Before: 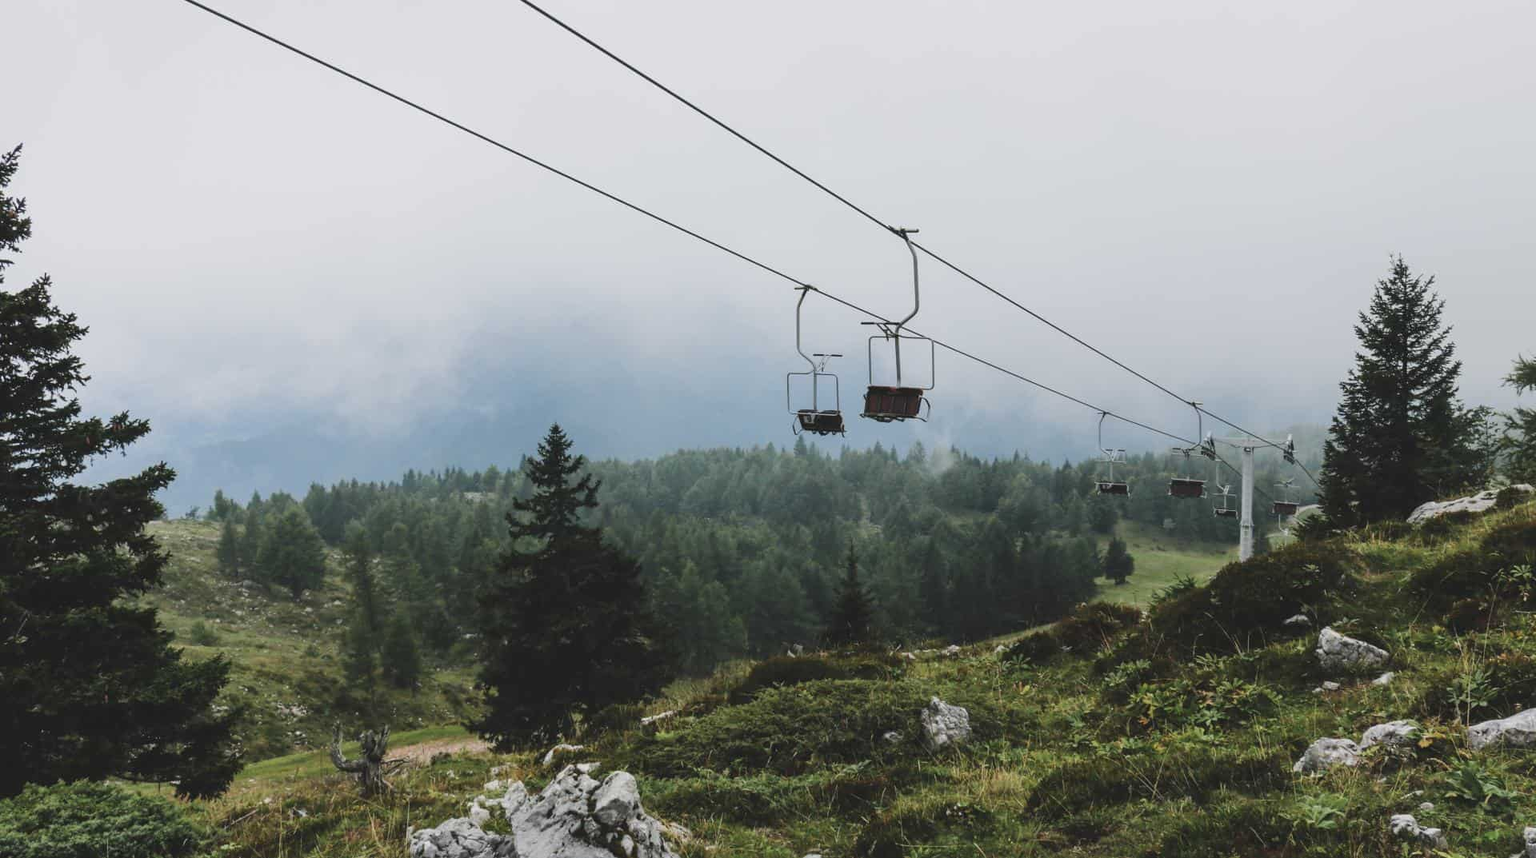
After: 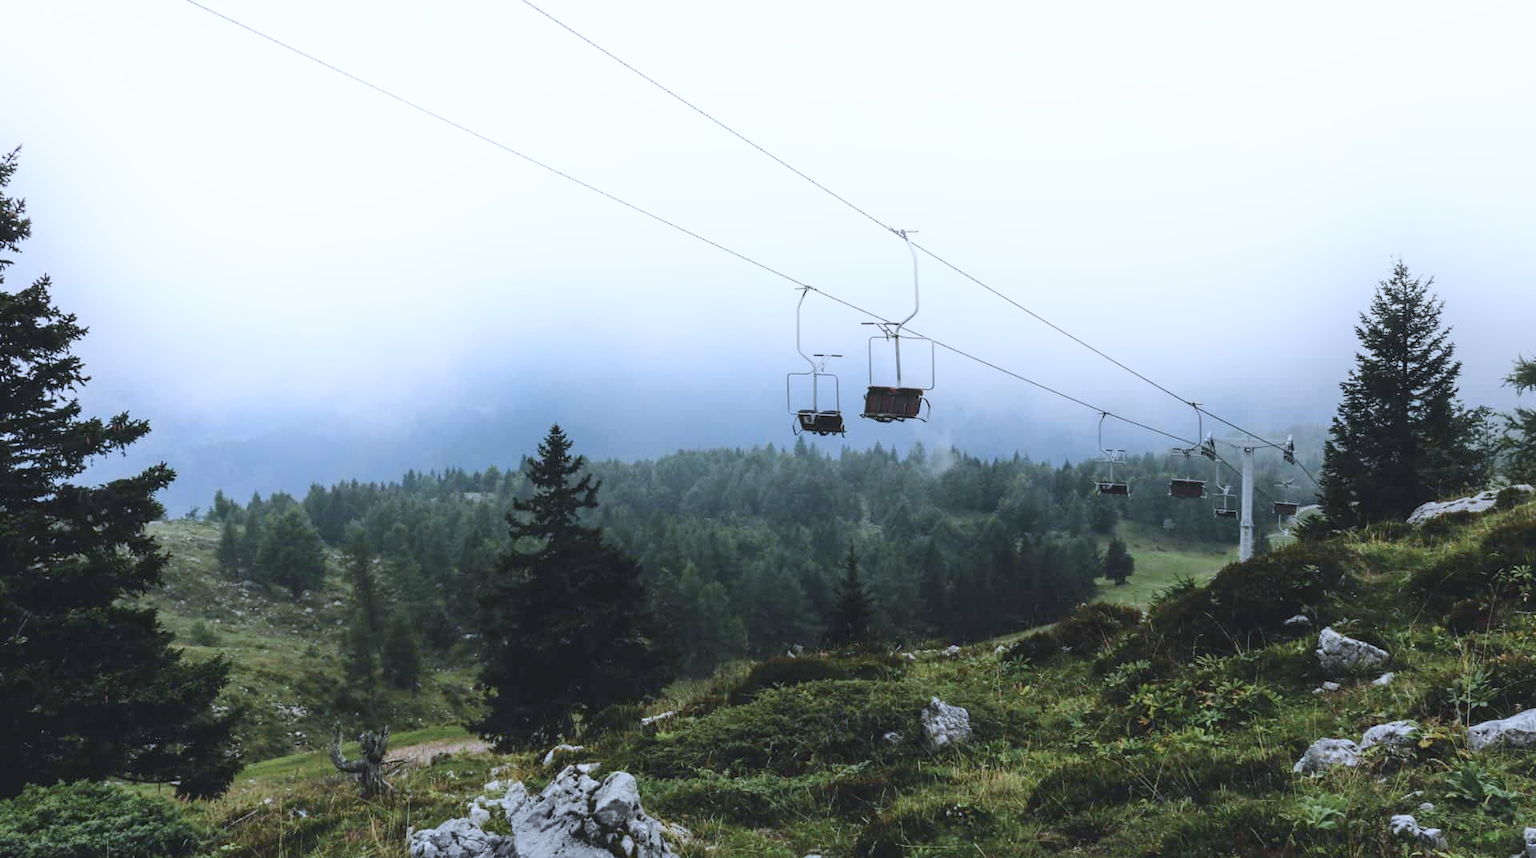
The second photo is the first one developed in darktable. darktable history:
shadows and highlights: shadows -21.3, highlights 100, soften with gaussian
white balance: red 0.926, green 1.003, blue 1.133
